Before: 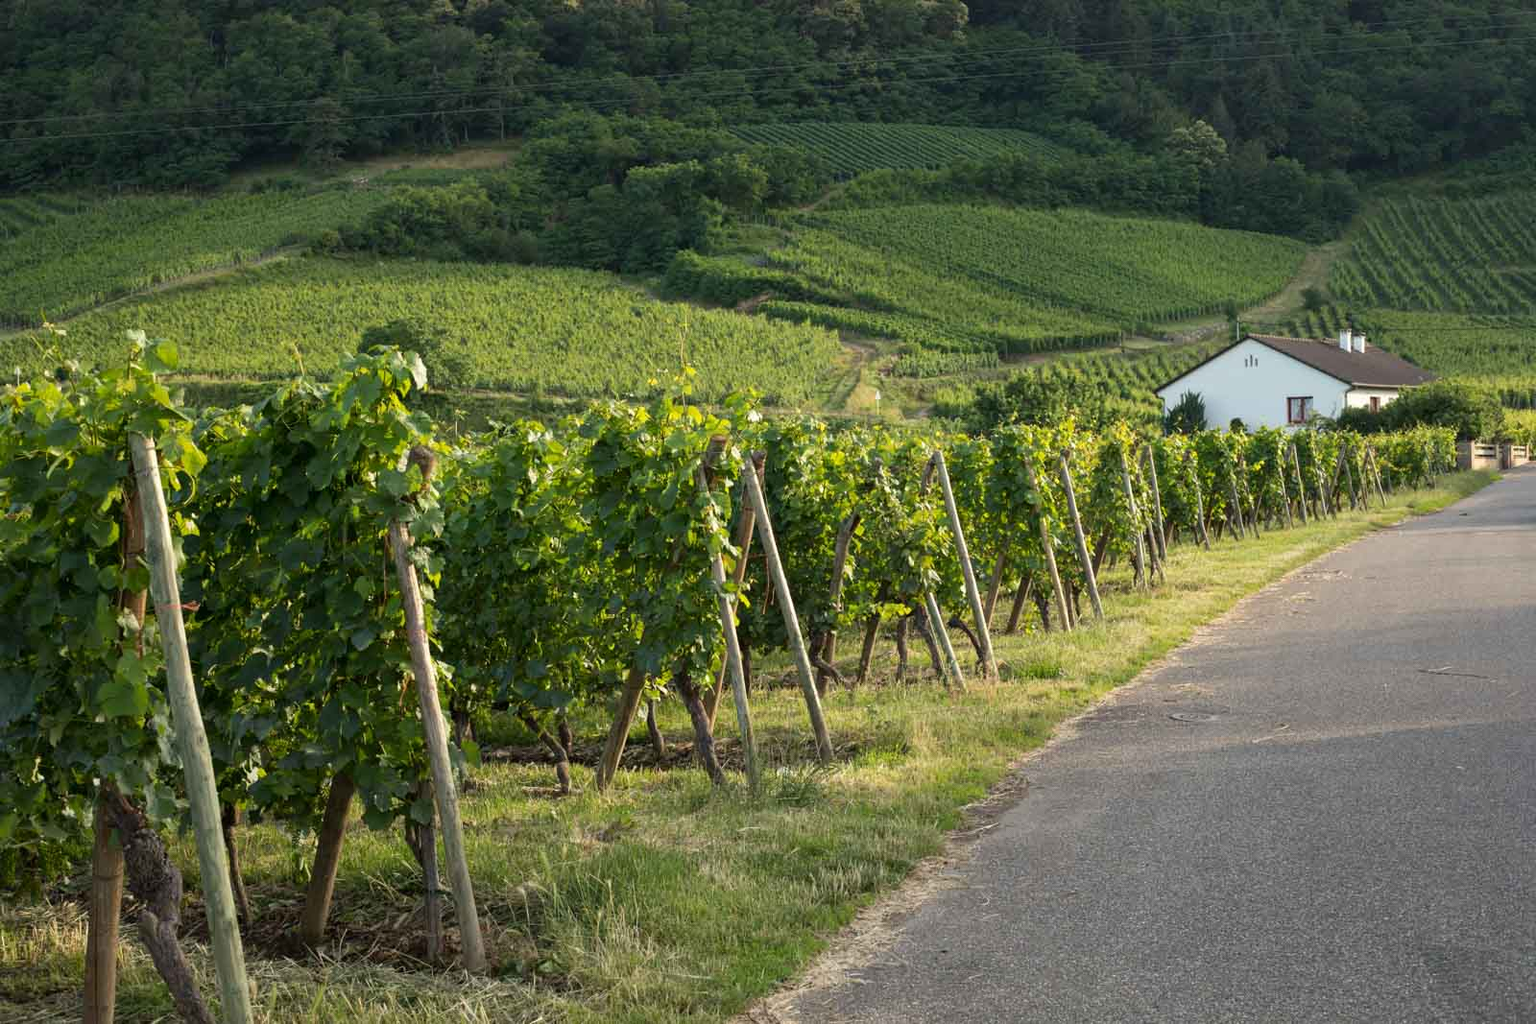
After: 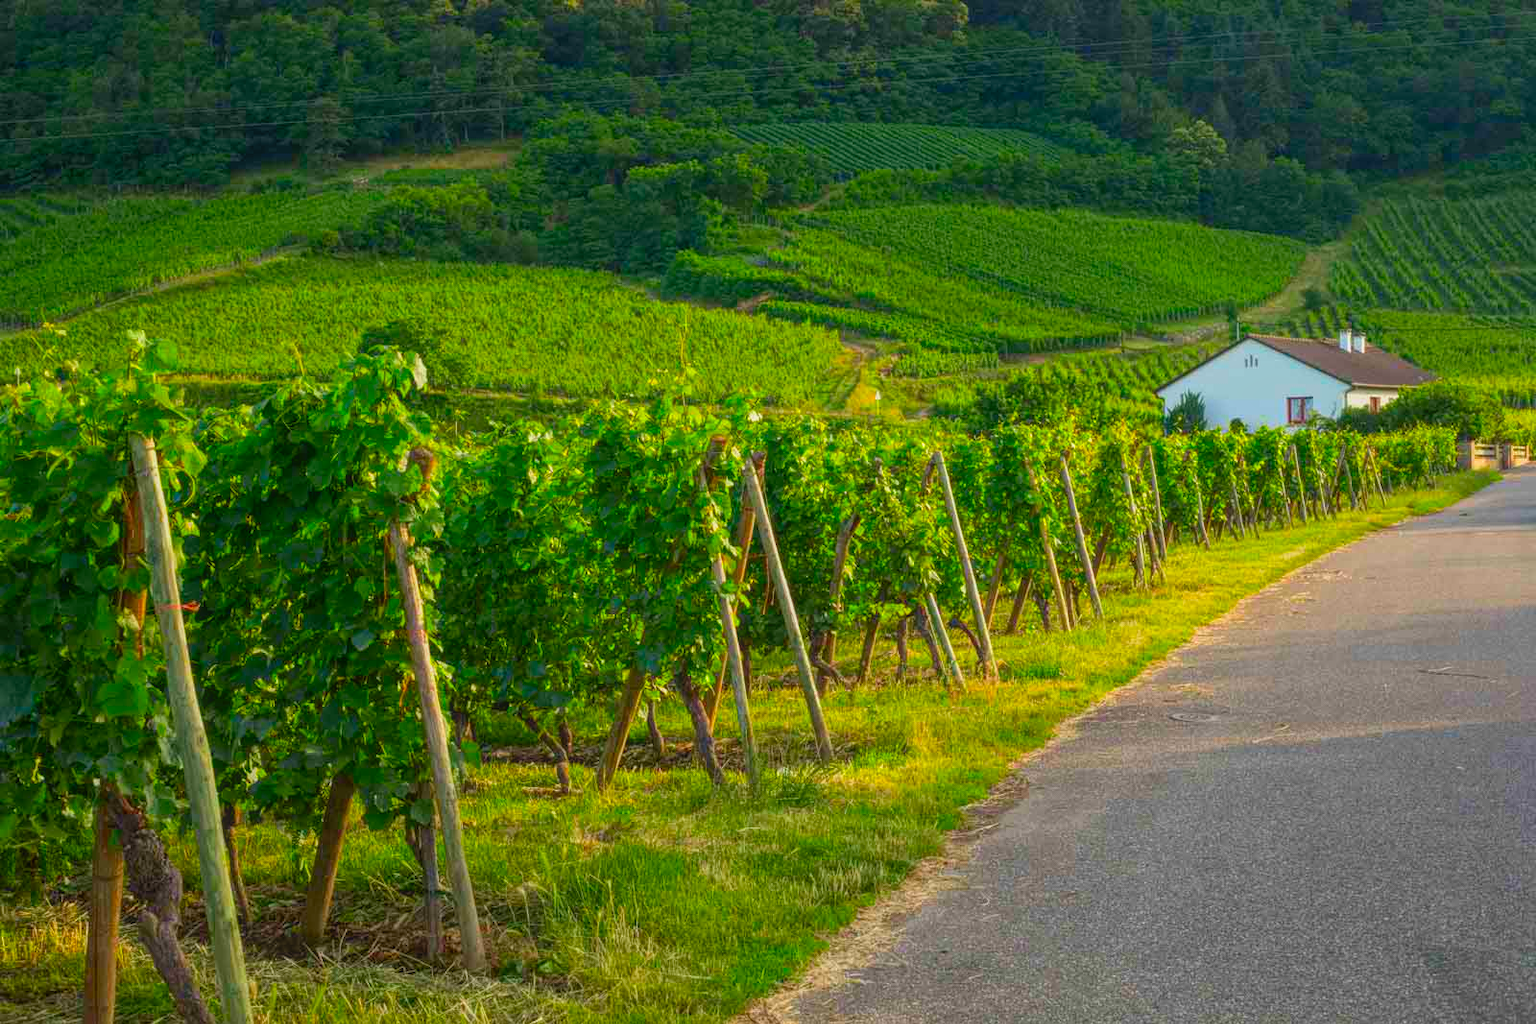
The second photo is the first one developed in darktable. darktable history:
local contrast: highlights 73%, shadows 21%, midtone range 0.19
exposure: compensate highlight preservation false
color correction: highlights b* 0.017, saturation 2.18
